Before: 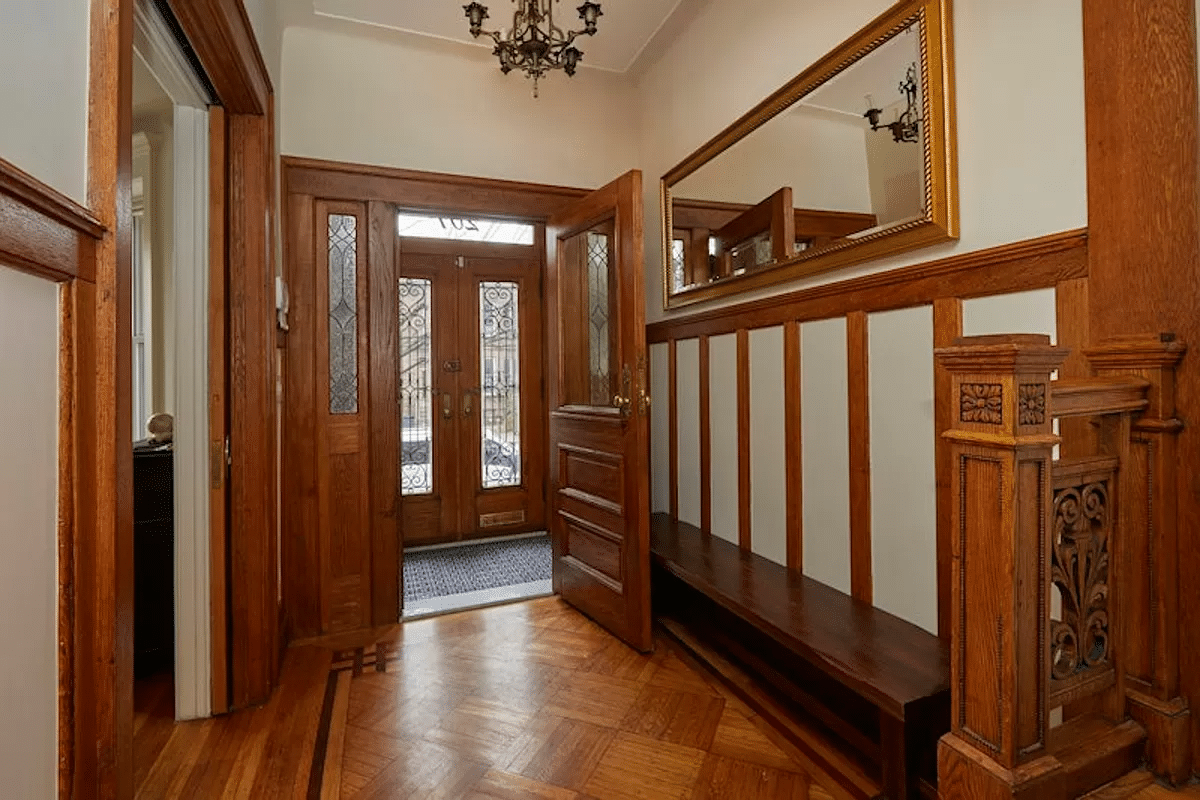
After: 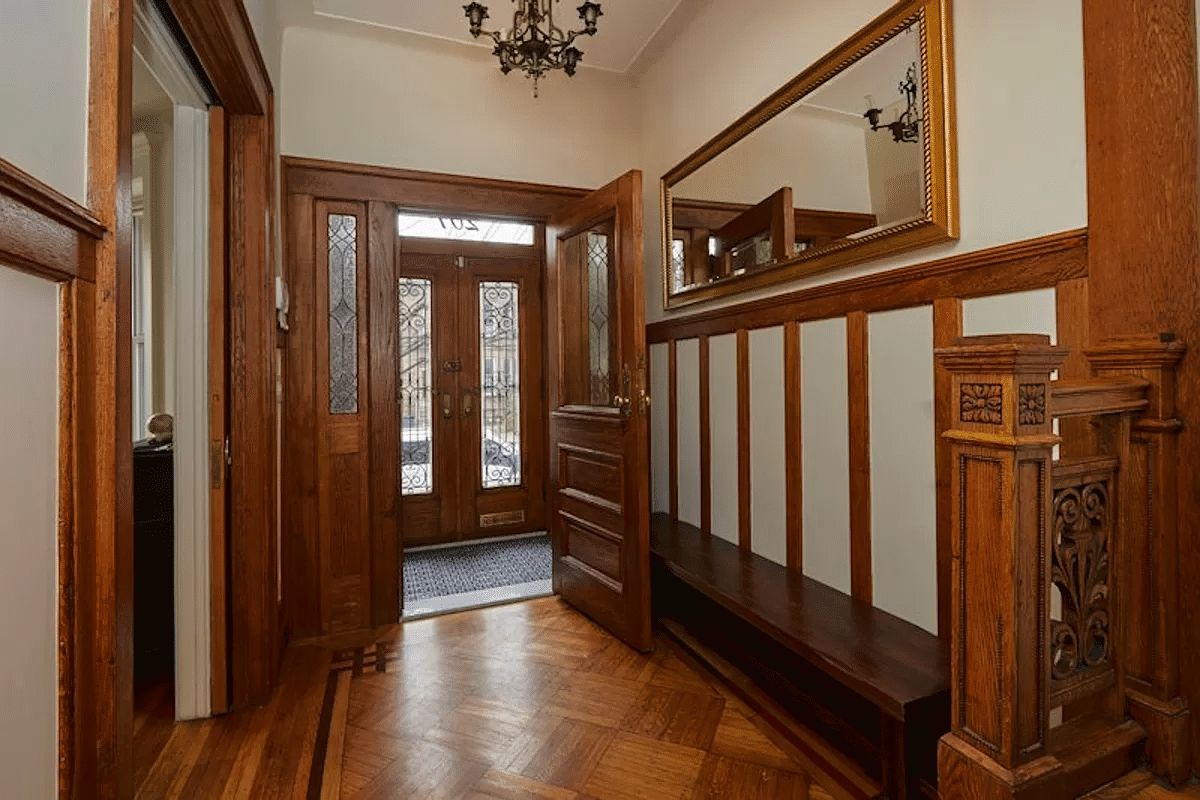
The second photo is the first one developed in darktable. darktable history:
tone curve: curves: ch0 [(0, 0) (0.003, 0.026) (0.011, 0.024) (0.025, 0.022) (0.044, 0.031) (0.069, 0.067) (0.1, 0.094) (0.136, 0.102) (0.177, 0.14) (0.224, 0.189) (0.277, 0.238) (0.335, 0.325) (0.399, 0.379) (0.468, 0.453) (0.543, 0.528) (0.623, 0.609) (0.709, 0.695) (0.801, 0.793) (0.898, 0.898) (1, 1)], color space Lab, linked channels, preserve colors none
